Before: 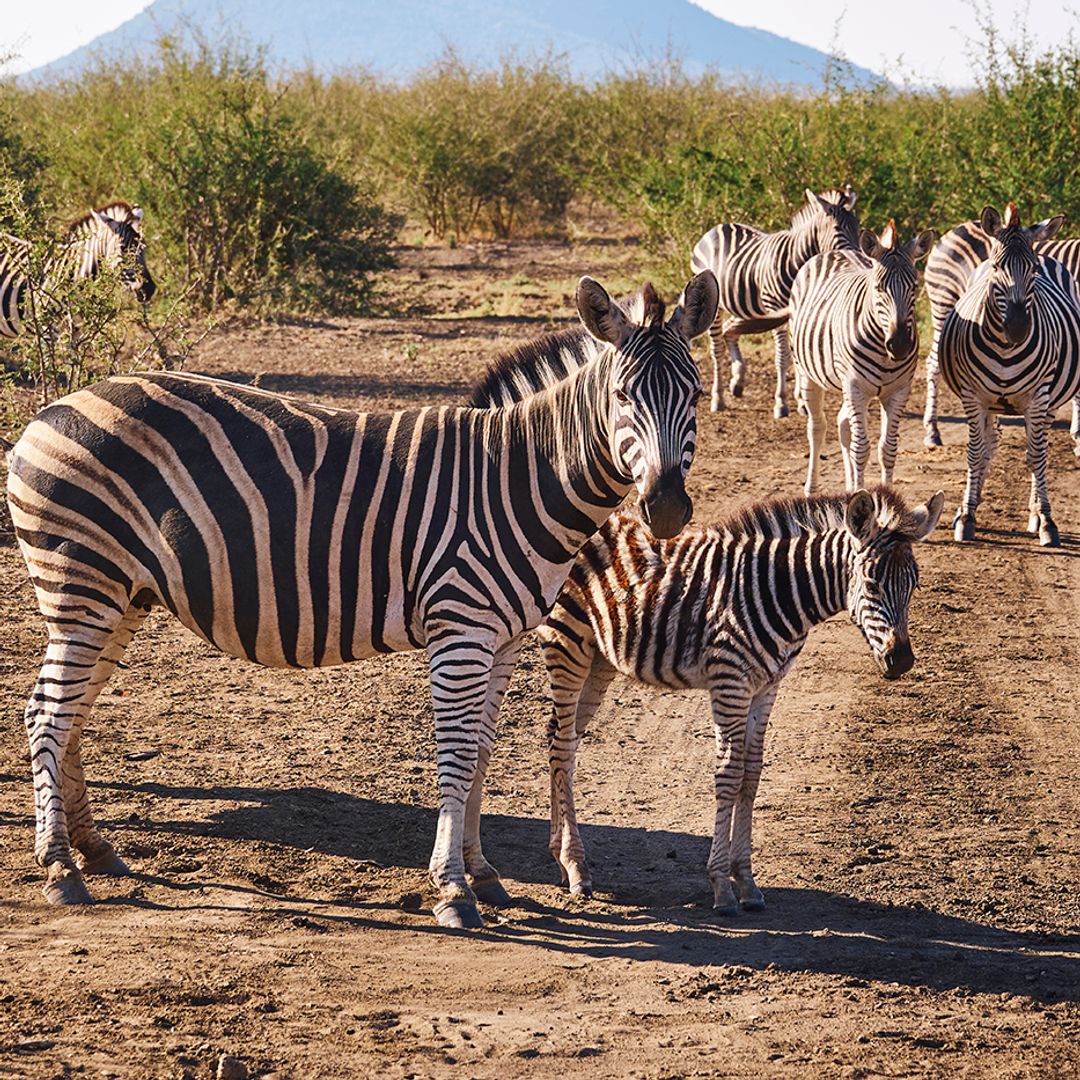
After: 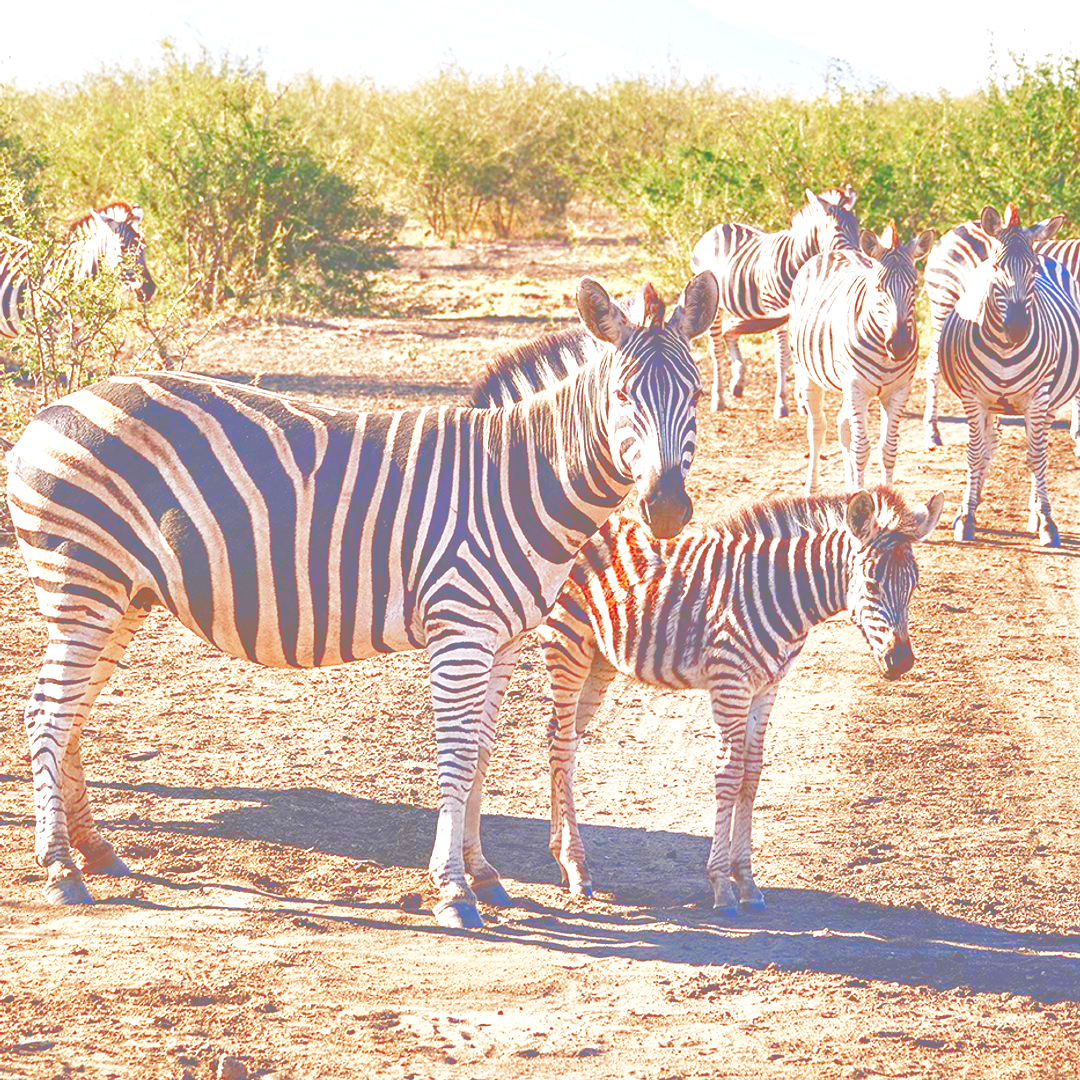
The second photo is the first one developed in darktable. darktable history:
exposure: black level correction -0.006, exposure 1 EV, compensate highlight preservation false
tone curve: curves: ch0 [(0, 0) (0.003, 0.453) (0.011, 0.457) (0.025, 0.457) (0.044, 0.463) (0.069, 0.464) (0.1, 0.471) (0.136, 0.475) (0.177, 0.481) (0.224, 0.486) (0.277, 0.496) (0.335, 0.515) (0.399, 0.544) (0.468, 0.577) (0.543, 0.621) (0.623, 0.67) (0.709, 0.73) (0.801, 0.788) (0.898, 0.848) (1, 1)], color space Lab, linked channels, preserve colors none
base curve: curves: ch0 [(0, 0) (0.028, 0.03) (0.121, 0.232) (0.46, 0.748) (0.859, 0.968) (1, 1)], preserve colors none
